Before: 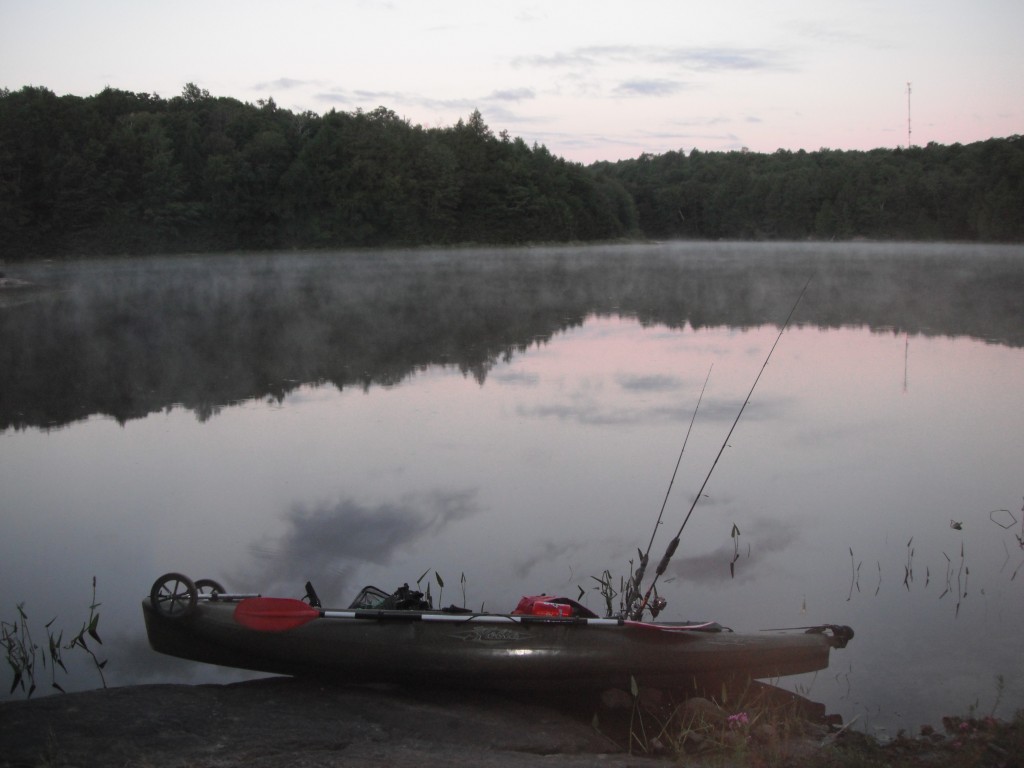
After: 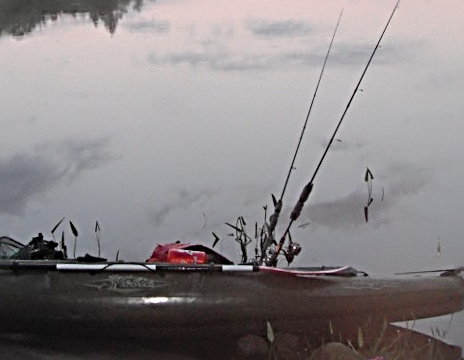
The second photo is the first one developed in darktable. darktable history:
crop: left 35.976%, top 45.819%, right 18.162%, bottom 5.807%
sharpen: radius 3.69, amount 0.928
rotate and perspective: rotation -1°, crop left 0.011, crop right 0.989, crop top 0.025, crop bottom 0.975
tone curve: curves: ch0 [(0, 0) (0.003, 0.022) (0.011, 0.025) (0.025, 0.032) (0.044, 0.055) (0.069, 0.089) (0.1, 0.133) (0.136, 0.18) (0.177, 0.231) (0.224, 0.291) (0.277, 0.35) (0.335, 0.42) (0.399, 0.496) (0.468, 0.561) (0.543, 0.632) (0.623, 0.706) (0.709, 0.783) (0.801, 0.865) (0.898, 0.947) (1, 1)], preserve colors none
